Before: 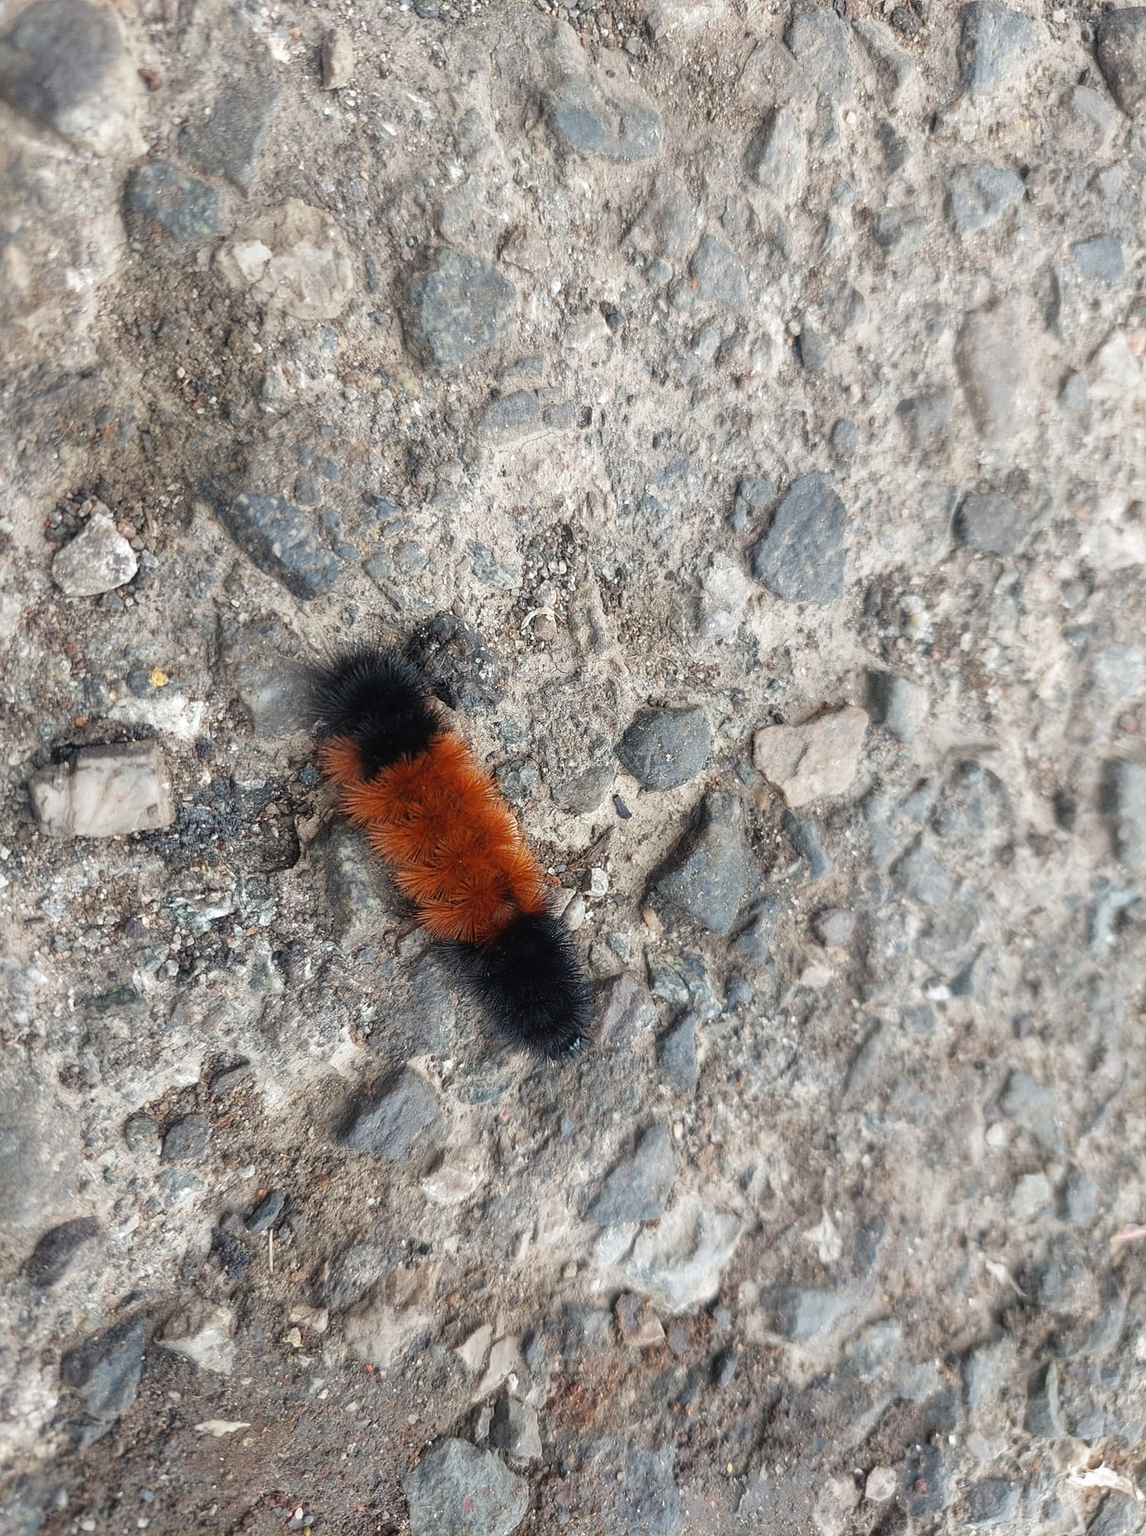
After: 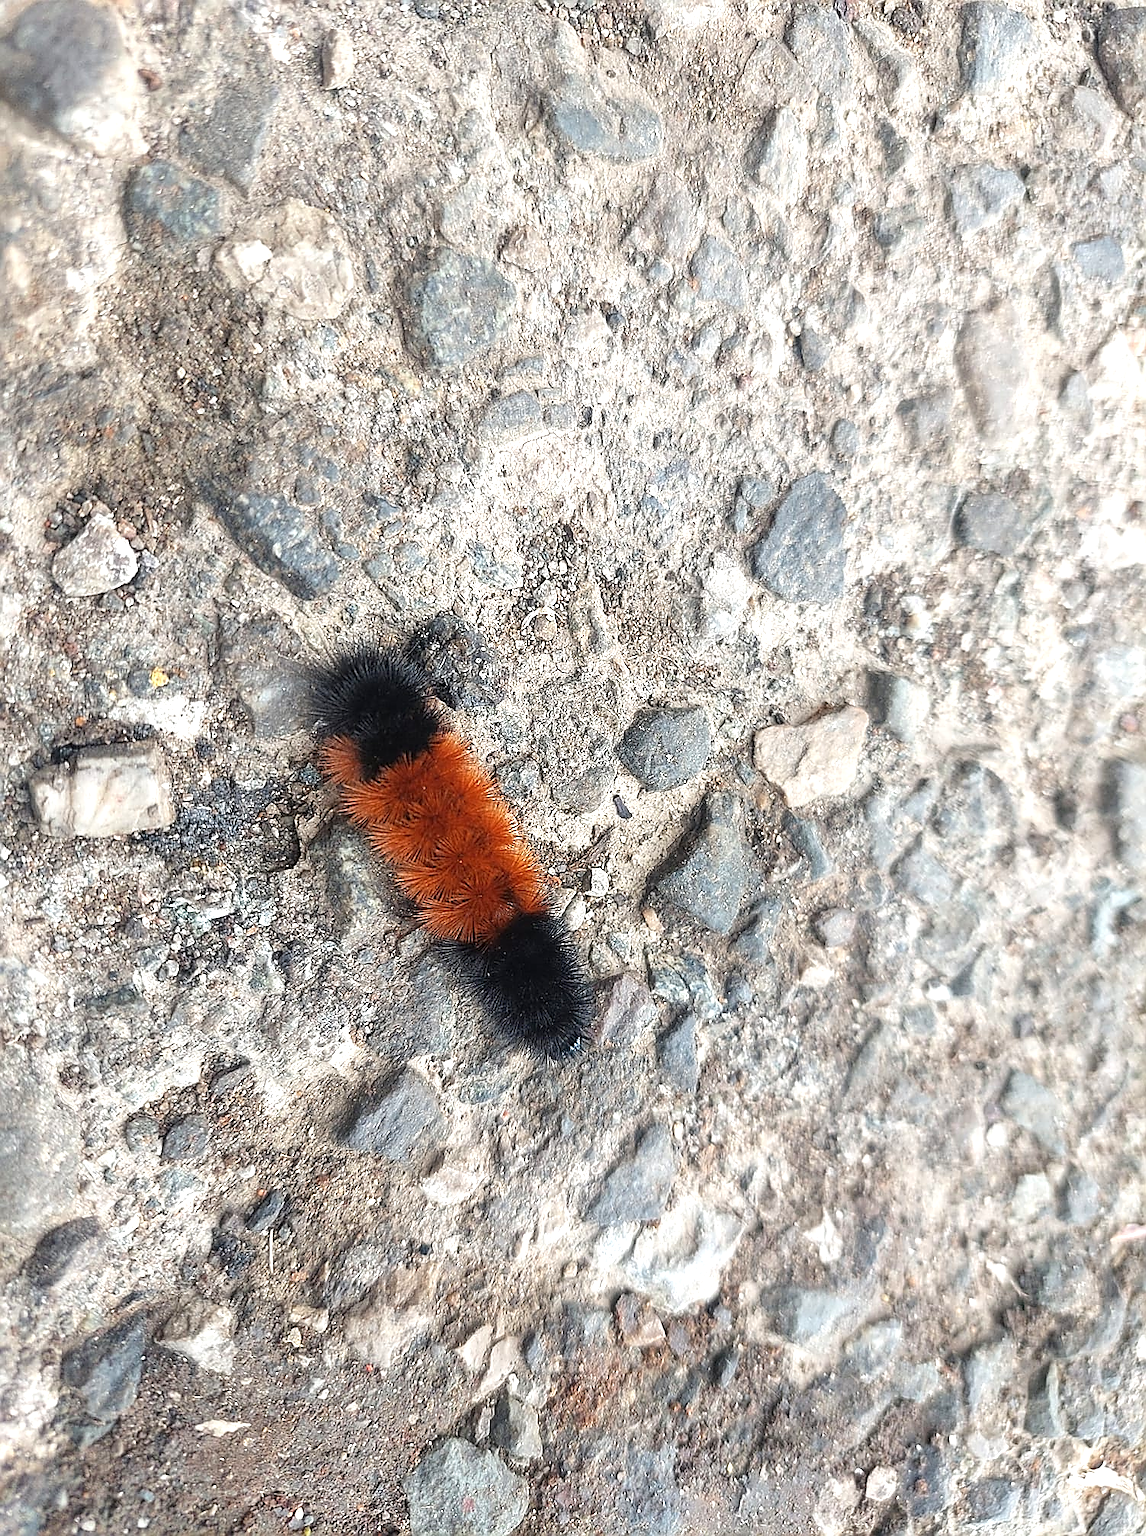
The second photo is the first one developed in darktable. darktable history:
exposure: exposure 0.6 EV, compensate highlight preservation false
sharpen: radius 1.4, amount 1.25, threshold 0.7
